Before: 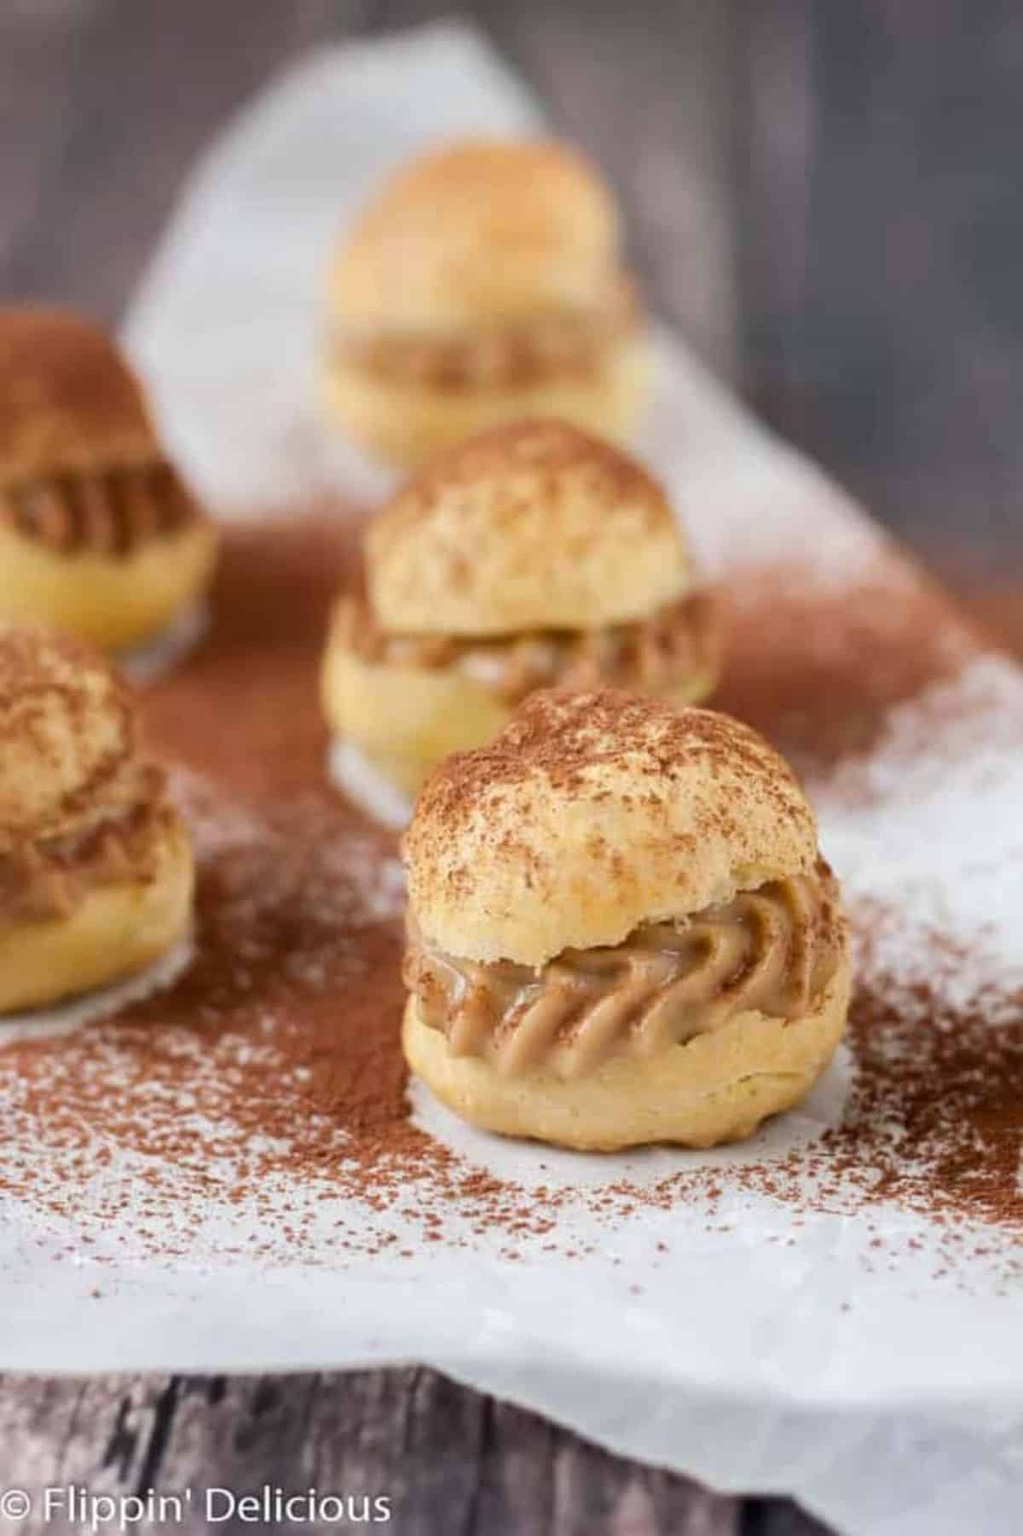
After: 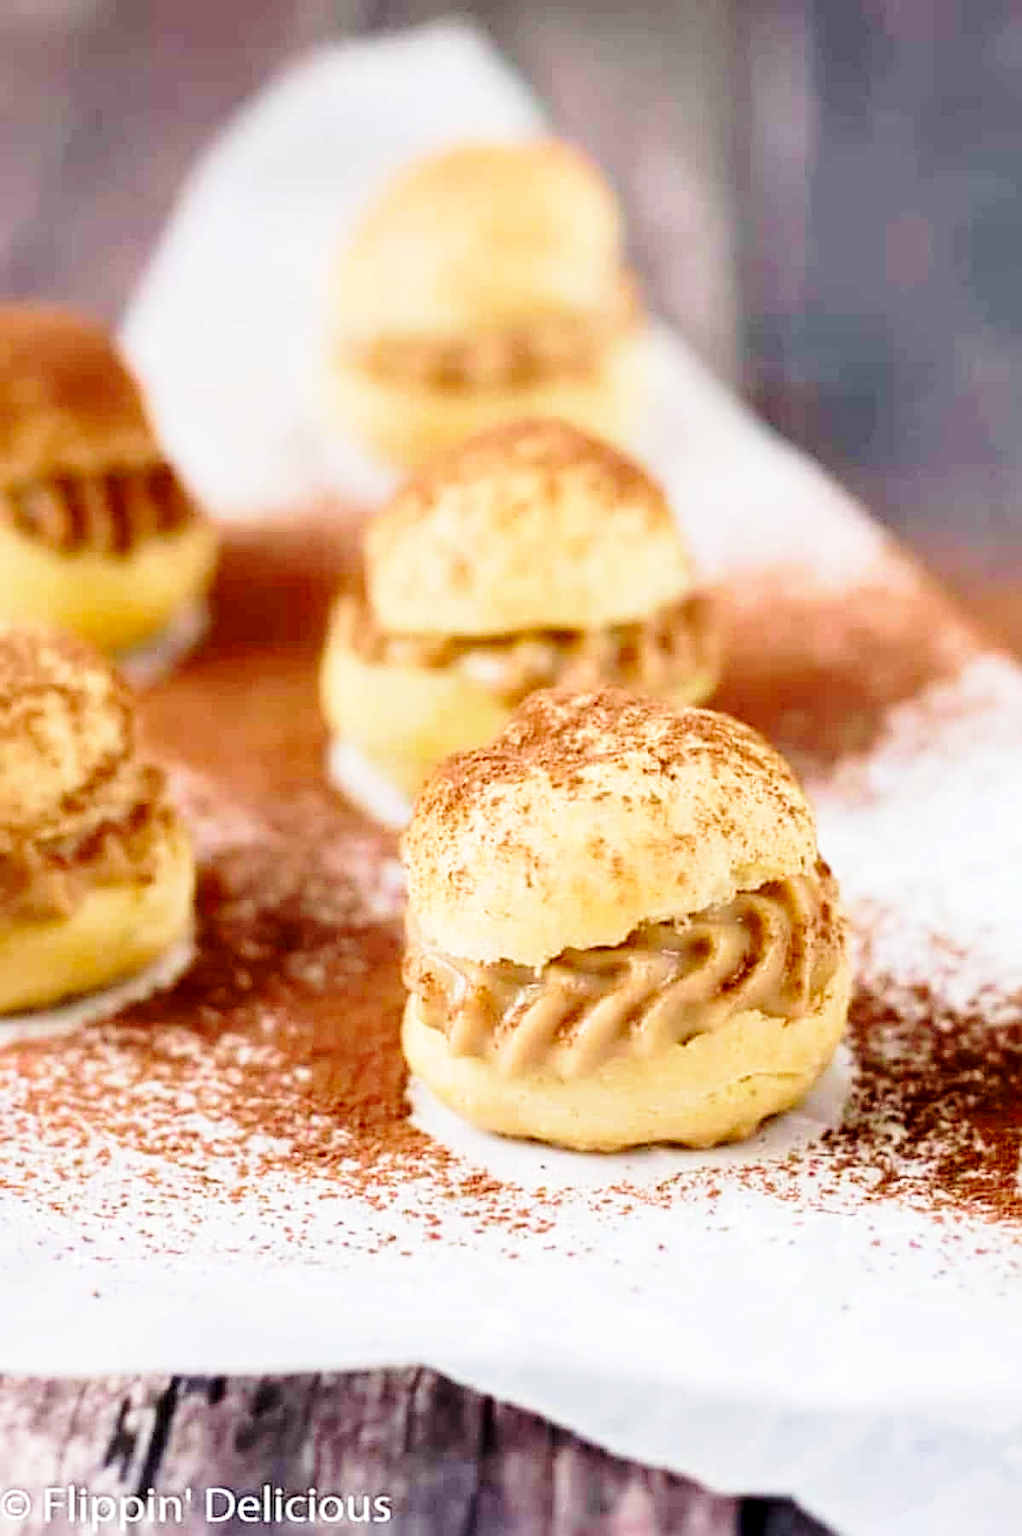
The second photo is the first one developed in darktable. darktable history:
sharpen: on, module defaults
velvia: strength 29%
base curve: curves: ch0 [(0, 0) (0.028, 0.03) (0.121, 0.232) (0.46, 0.748) (0.859, 0.968) (1, 1)], preserve colors none
exposure: black level correction 0.009, exposure 0.119 EV, compensate highlight preservation false
